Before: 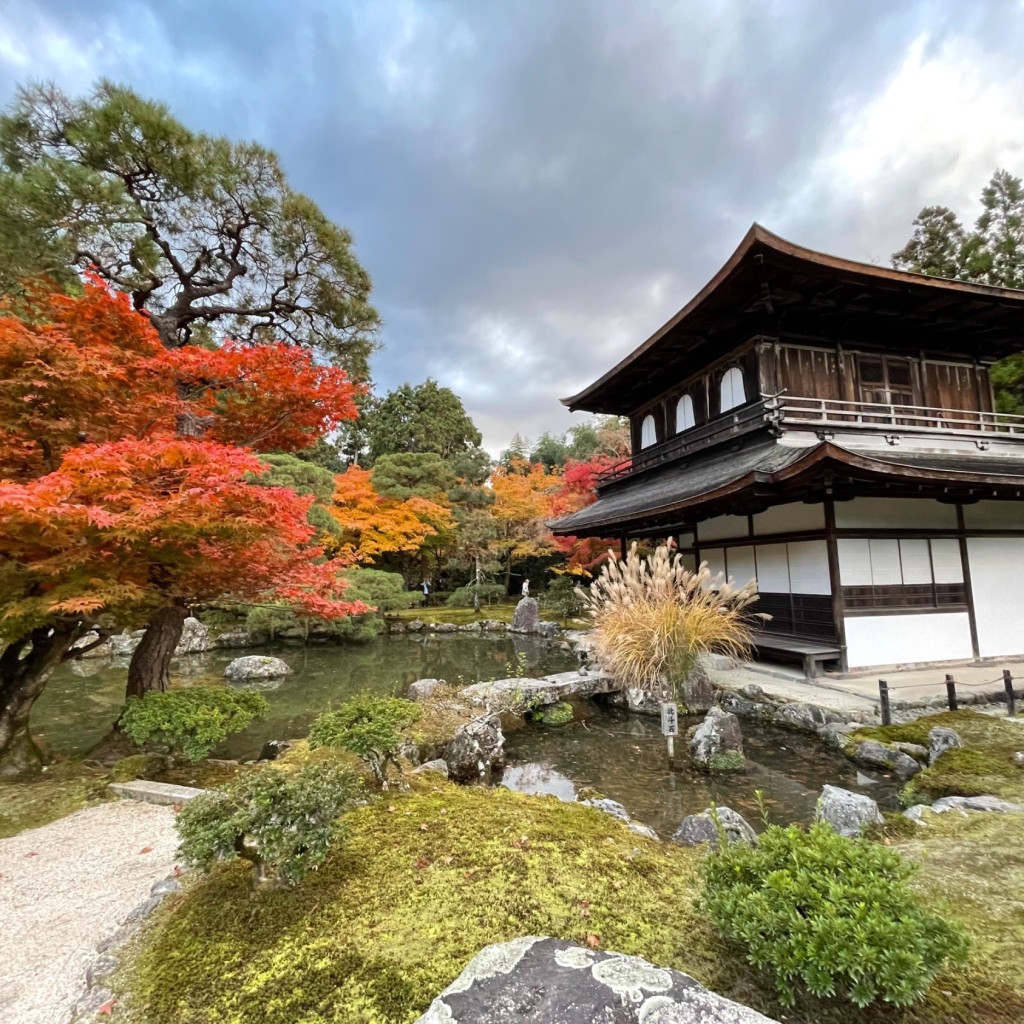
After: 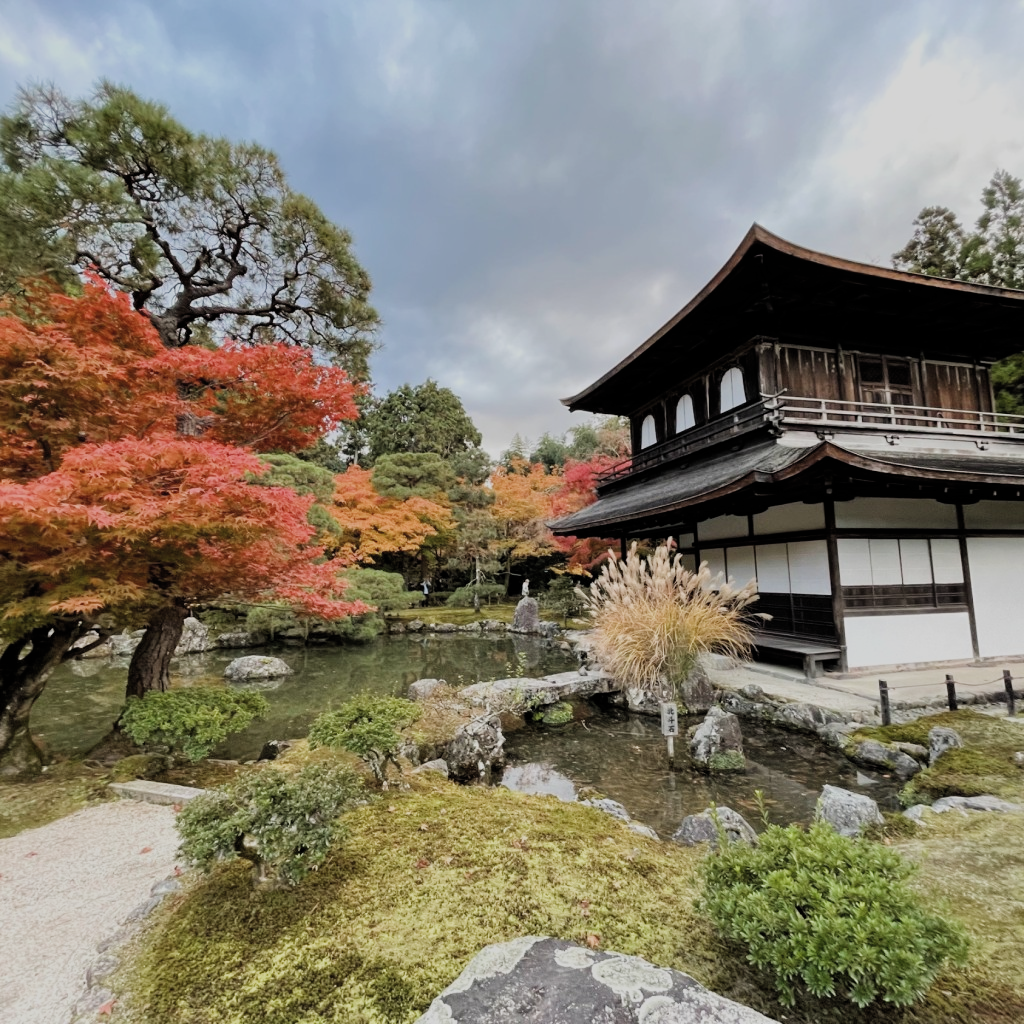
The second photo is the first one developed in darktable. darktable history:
contrast brightness saturation: saturation -0.086
tone equalizer: smoothing diameter 24.8%, edges refinement/feathering 5.94, preserve details guided filter
filmic rgb: black relative exposure -7.65 EV, white relative exposure 4.56 EV, hardness 3.61, contrast 0.995, color science v4 (2020)
